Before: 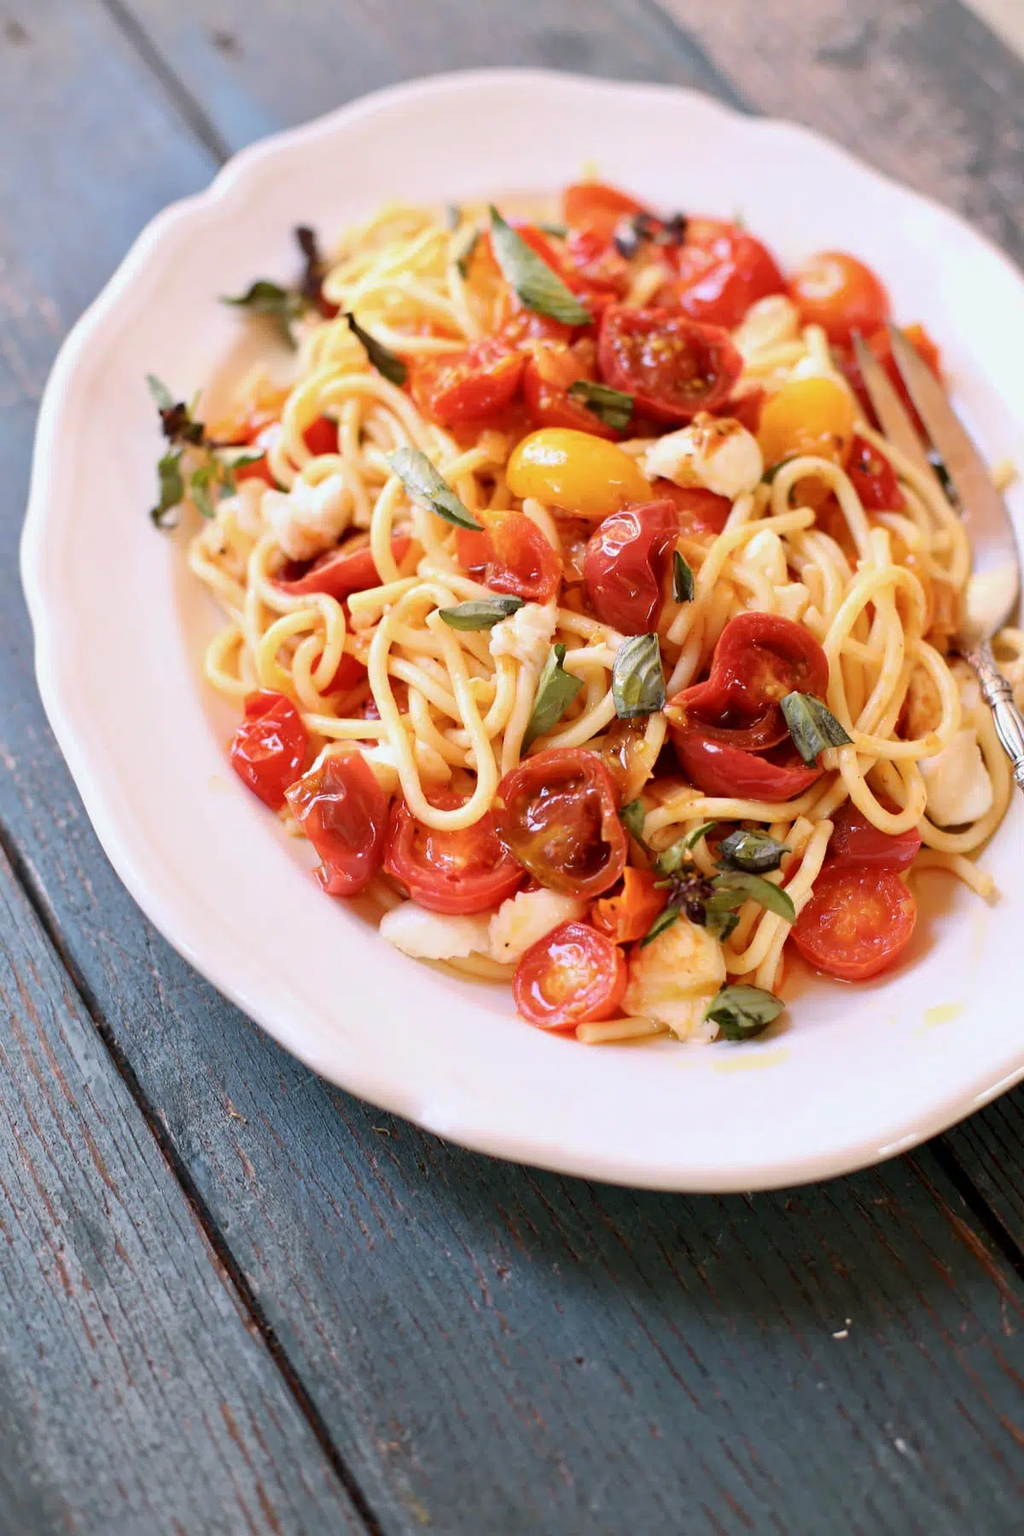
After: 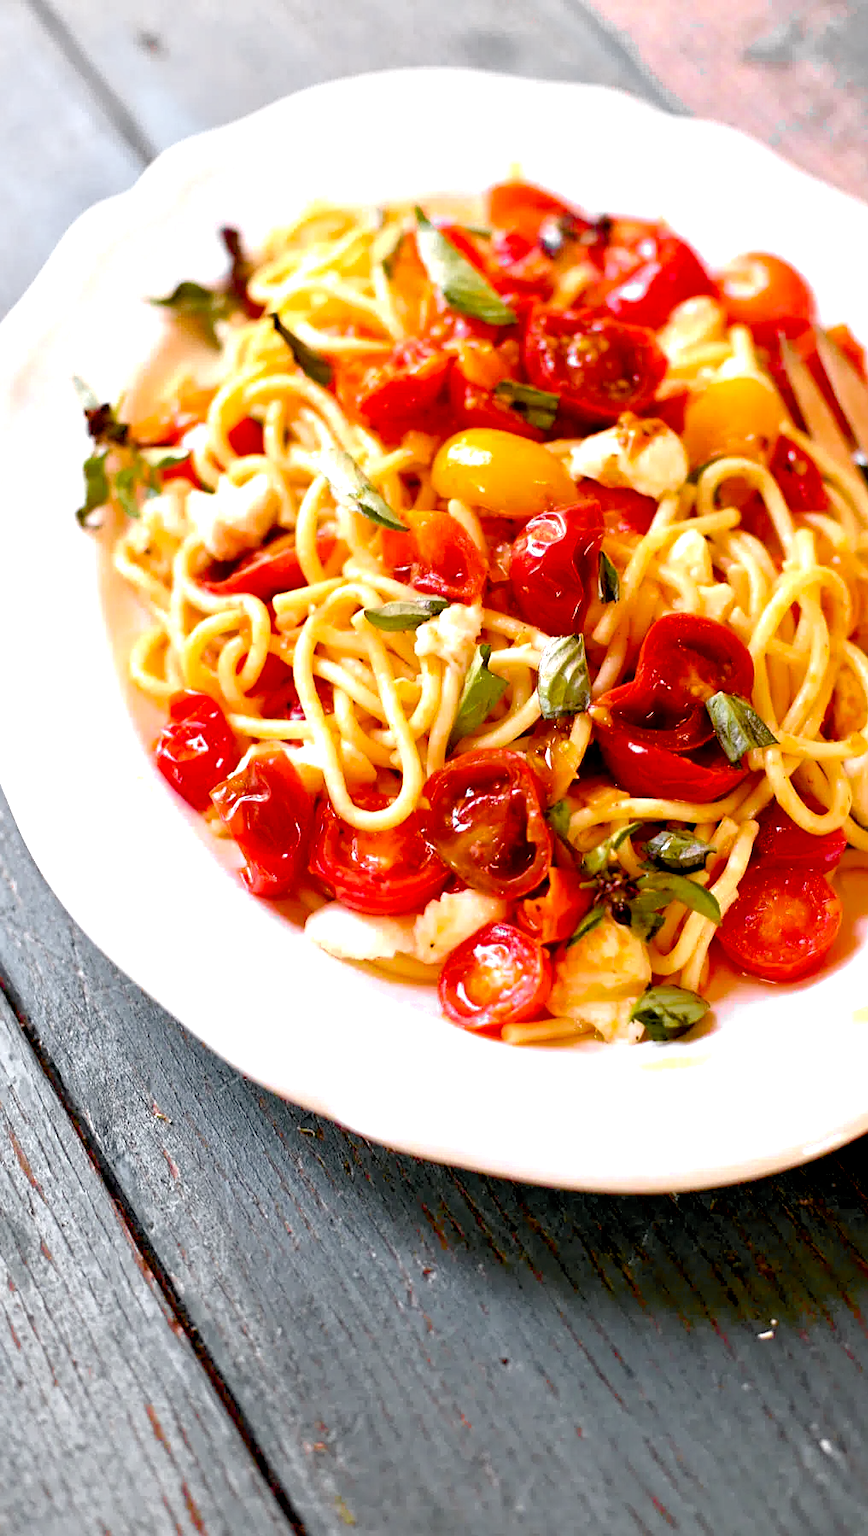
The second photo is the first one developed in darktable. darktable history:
crop: left 7.41%, right 7.807%
color balance rgb: perceptual saturation grading › global saturation 19.315%, perceptual saturation grading › highlights -24.821%, perceptual saturation grading › shadows 49.318%, global vibrance 50.405%
tone equalizer: smoothing diameter 2.13%, edges refinement/feathering 18.57, mask exposure compensation -1.57 EV, filter diffusion 5
color zones: curves: ch0 [(0.004, 0.388) (0.125, 0.392) (0.25, 0.404) (0.375, 0.5) (0.5, 0.5) (0.625, 0.5) (0.75, 0.5) (0.875, 0.5)]; ch1 [(0, 0.5) (0.125, 0.5) (0.25, 0.5) (0.375, 0.124) (0.524, 0.124) (0.645, 0.128) (0.789, 0.132) (0.914, 0.096) (0.998, 0.068)]
sharpen: amount 0.211
contrast brightness saturation: saturation -0.036
exposure: black level correction 0.01, exposure 1 EV, compensate exposure bias true, compensate highlight preservation false
